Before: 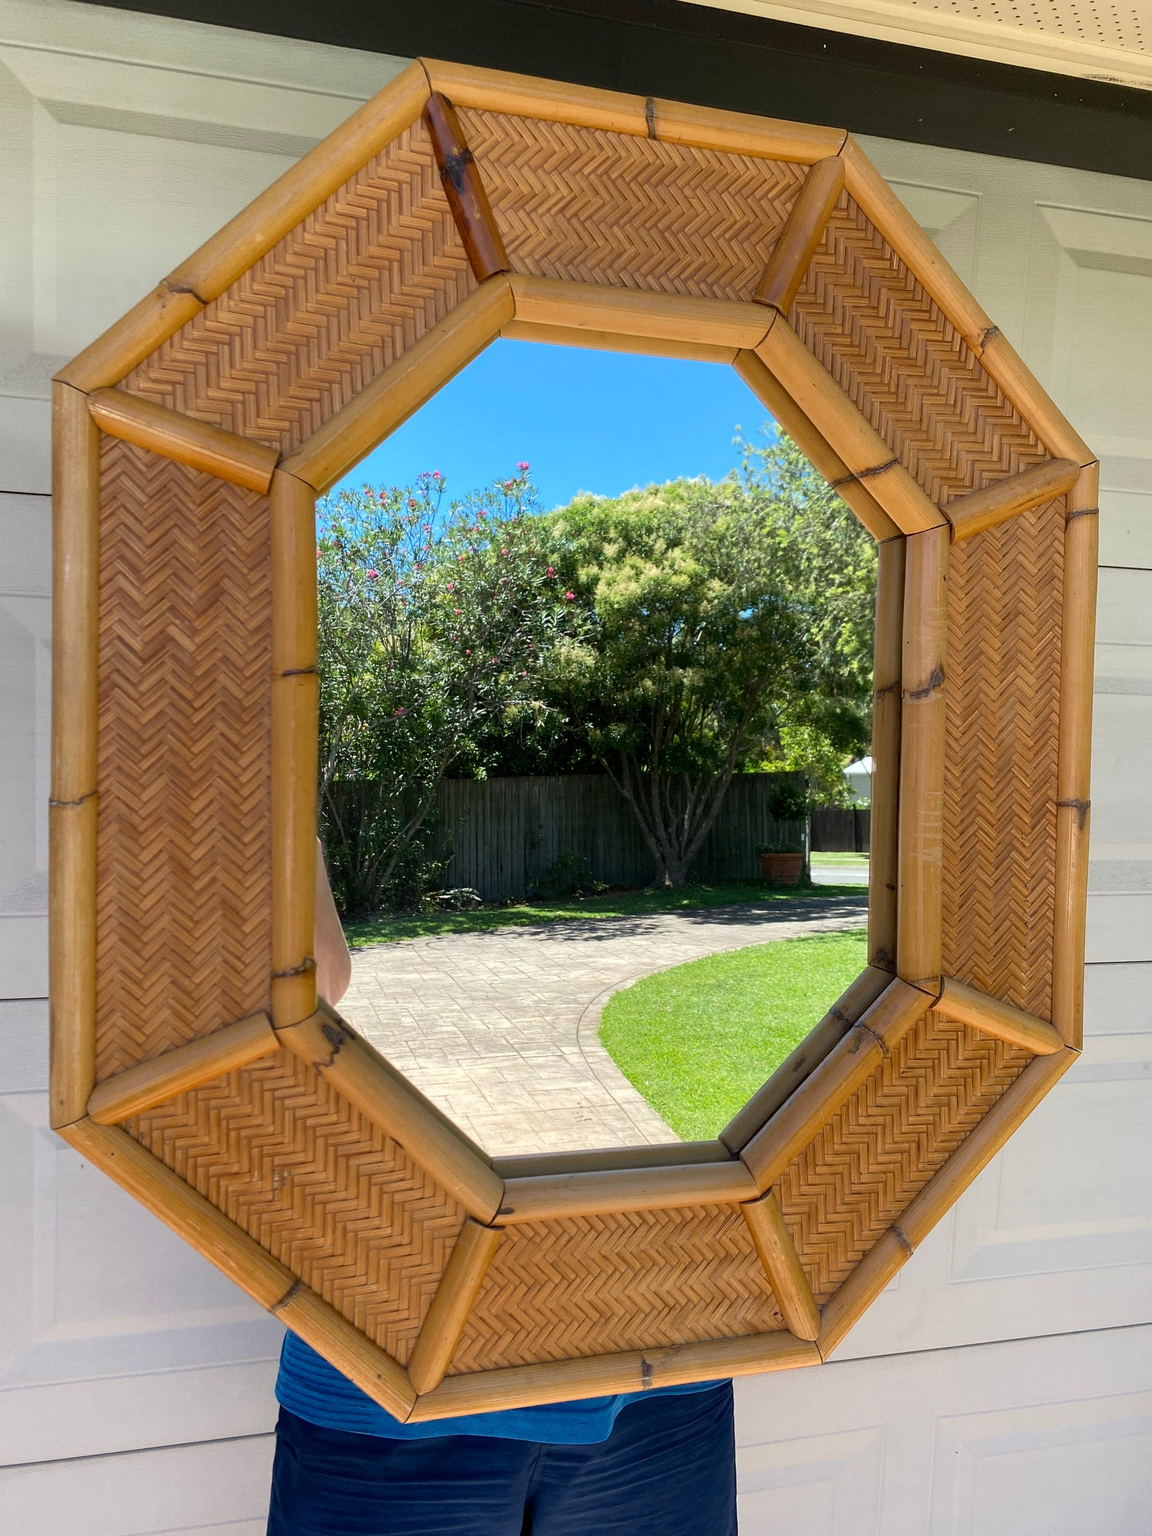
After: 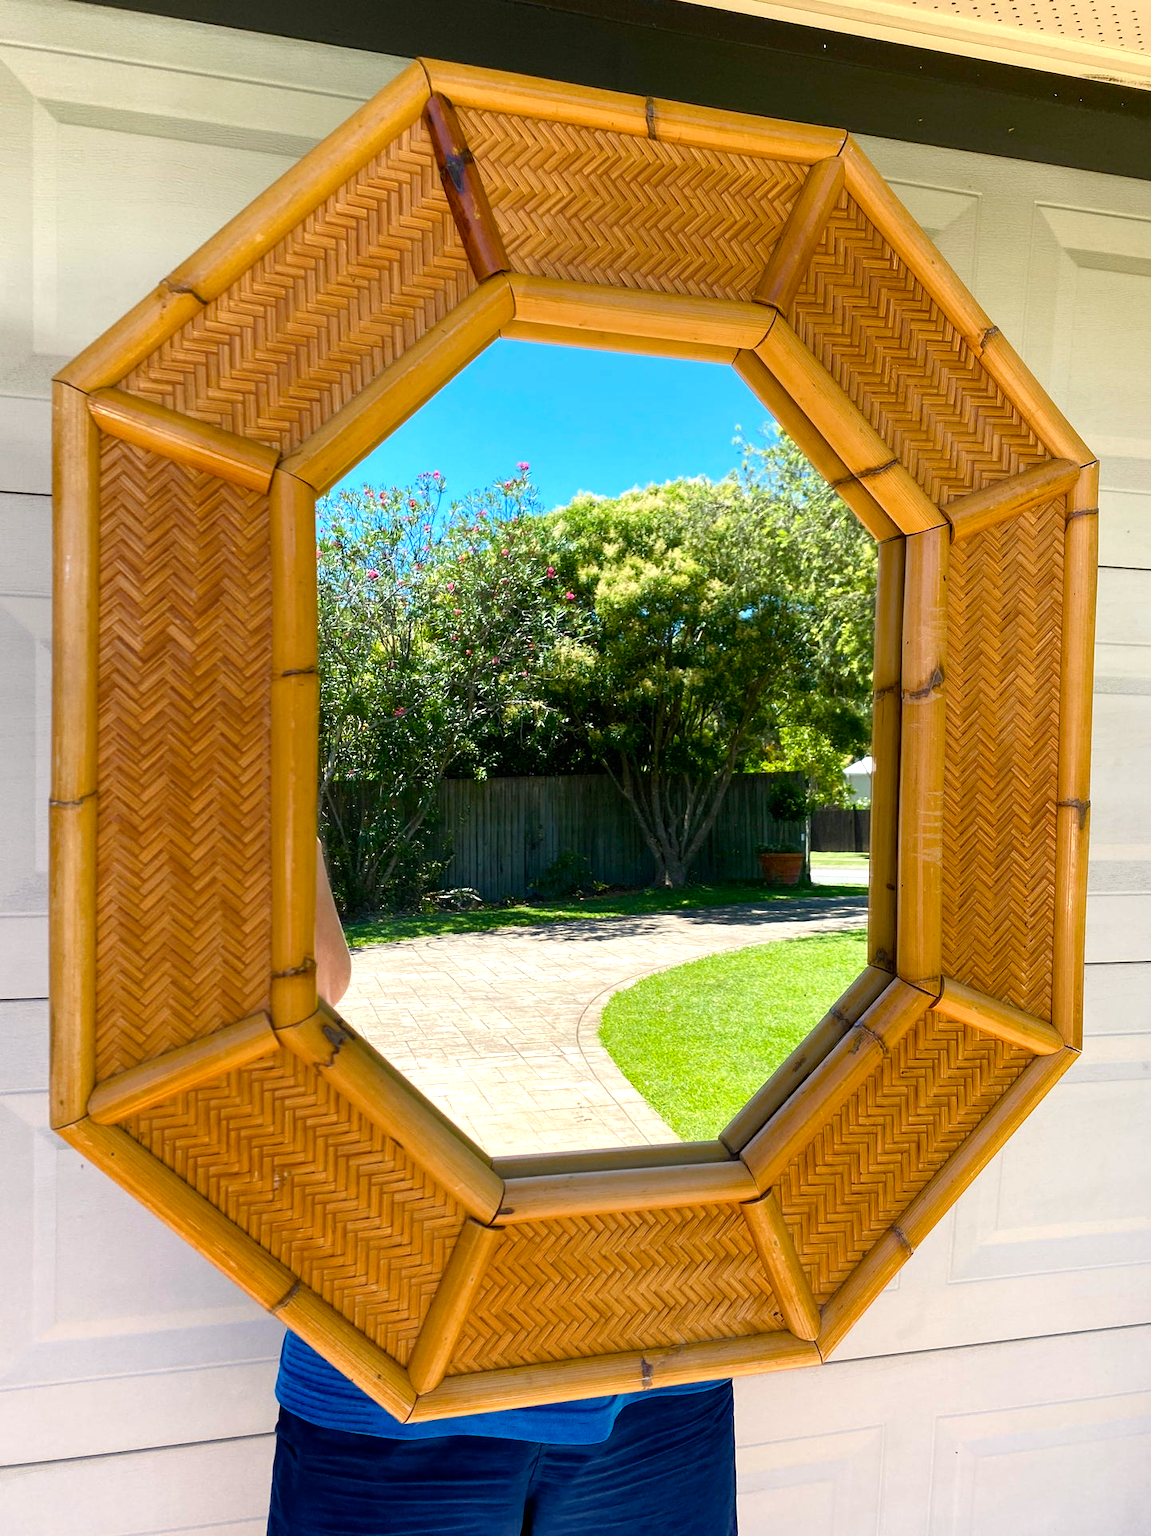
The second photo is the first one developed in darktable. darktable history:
color balance rgb: highlights gain › chroma 1.023%, highlights gain › hue 60.05°, perceptual saturation grading › global saturation 20%, perceptual saturation grading › highlights -25.281%, perceptual saturation grading › shadows 49.764%, perceptual brilliance grading › global brilliance 12.057%, global vibrance 15.591%
